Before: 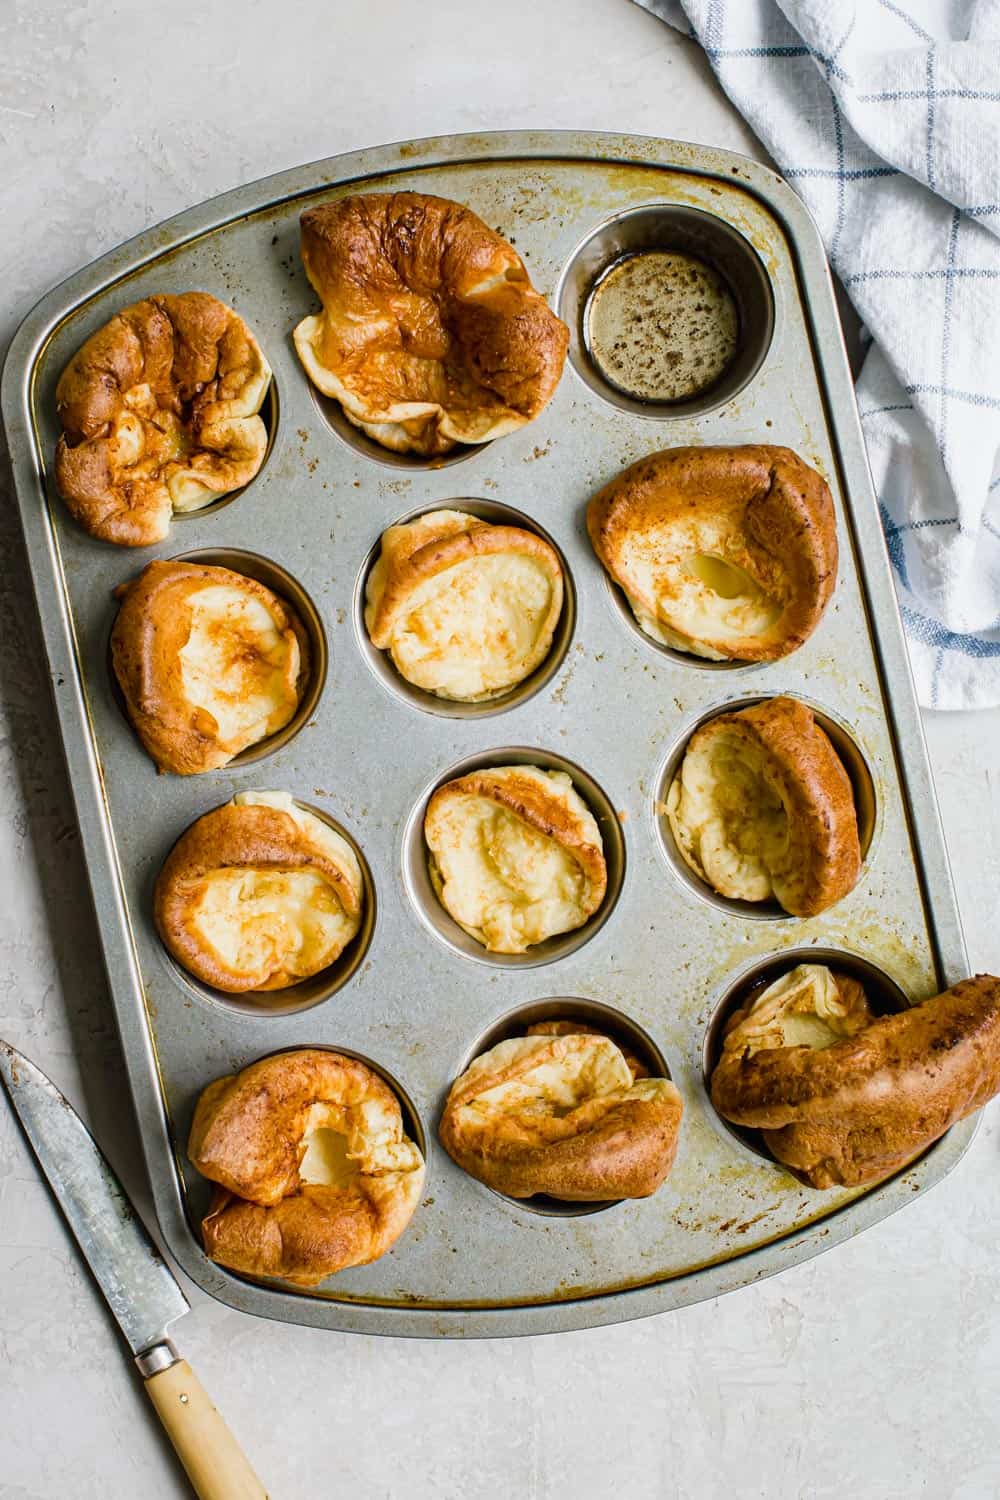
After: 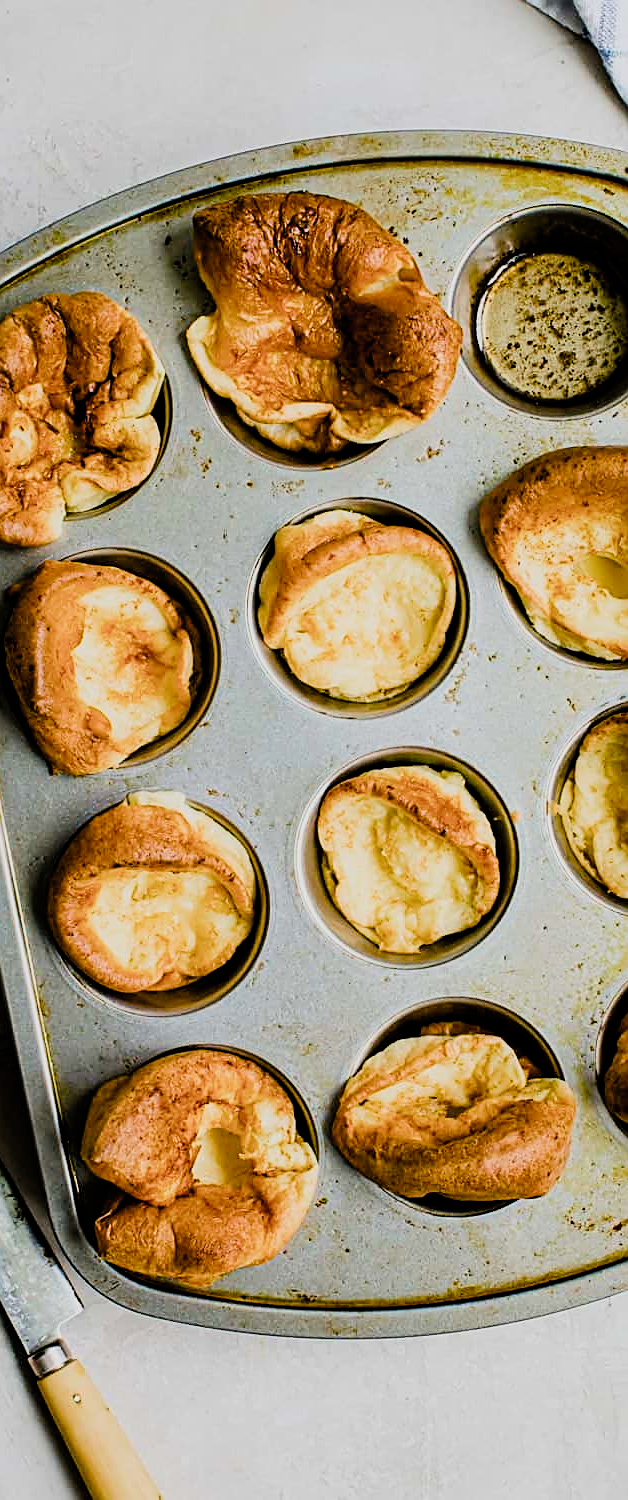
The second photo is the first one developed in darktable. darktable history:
crop: left 10.75%, right 26.417%
color balance rgb: linear chroma grading › global chroma 15.637%, perceptual saturation grading › global saturation 20%, perceptual saturation grading › highlights -25.065%, perceptual saturation grading › shadows 25.717%, global vibrance 20%
filmic rgb: black relative exposure -7.5 EV, white relative exposure 4.99 EV, hardness 3.32, contrast 1.297, add noise in highlights 0.101, color science v4 (2020), type of noise poissonian
sharpen: amount 0.574
